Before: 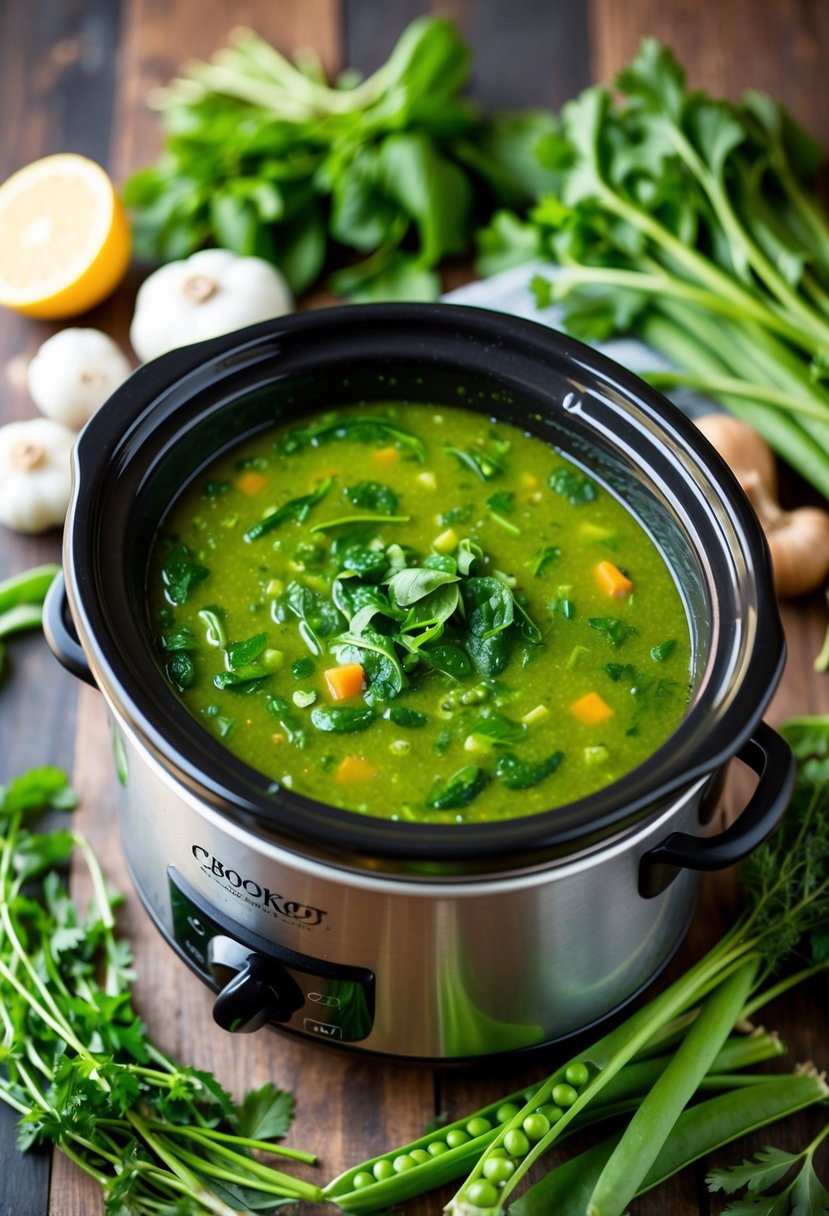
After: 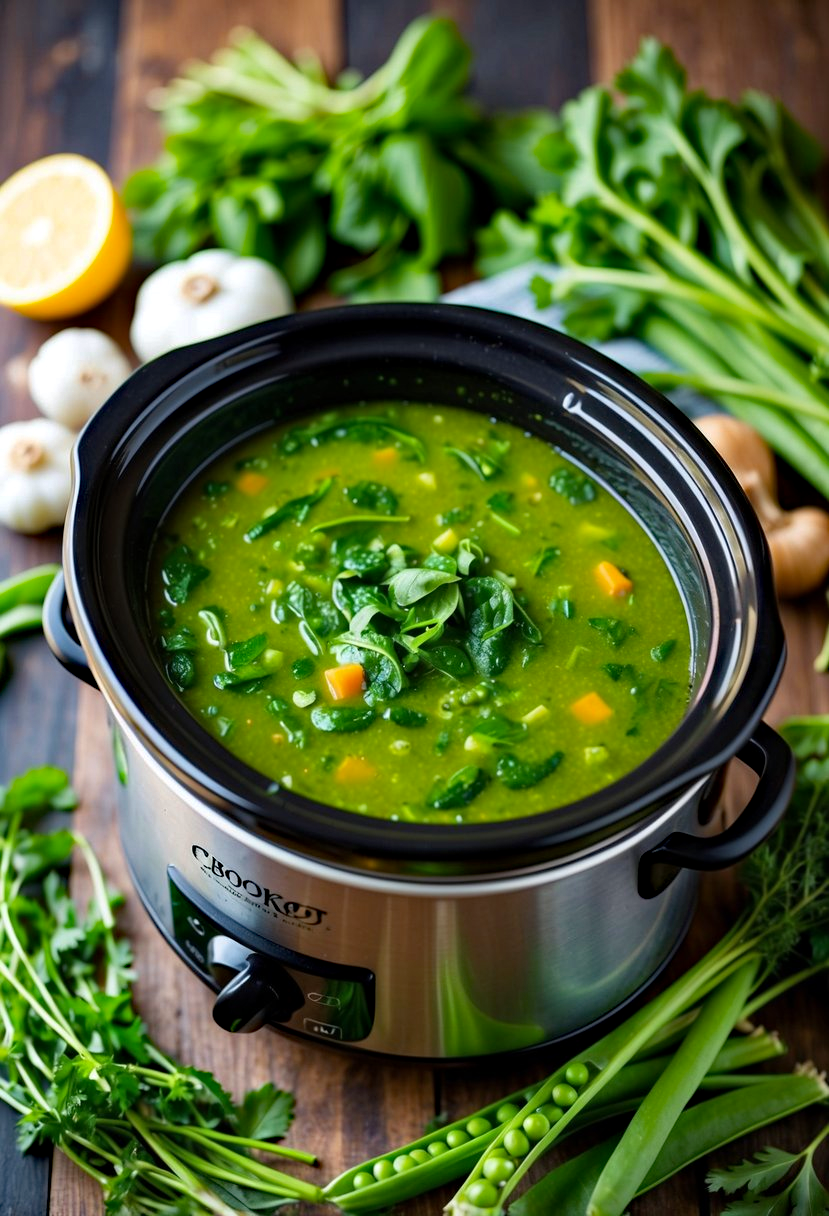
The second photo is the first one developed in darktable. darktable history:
haze removal: strength 0.4, distance 0.22, compatibility mode true, adaptive false | blend: blend mode normal, opacity 85%; mask: uniform (no mask)
